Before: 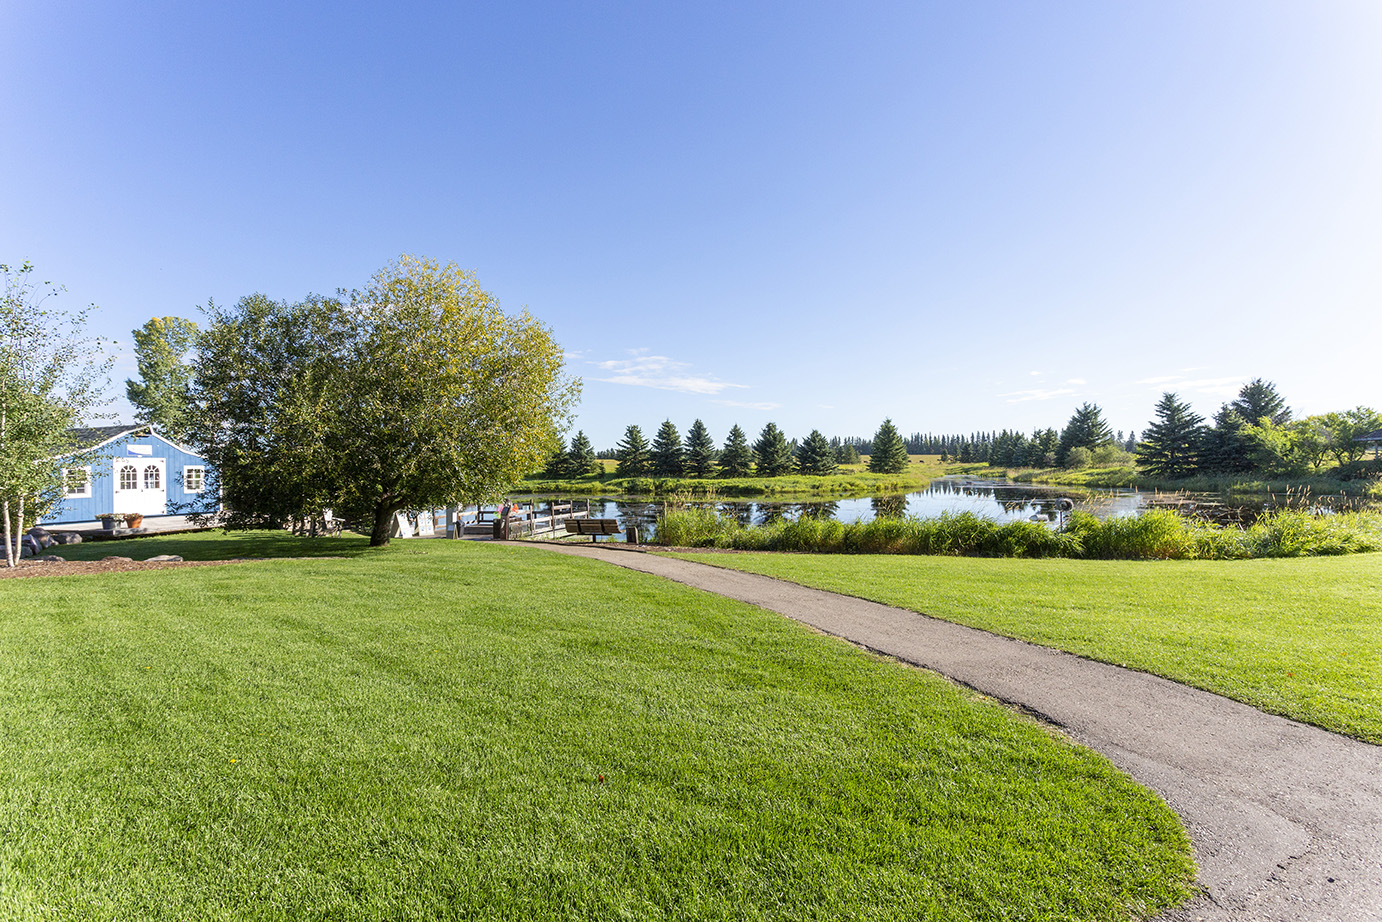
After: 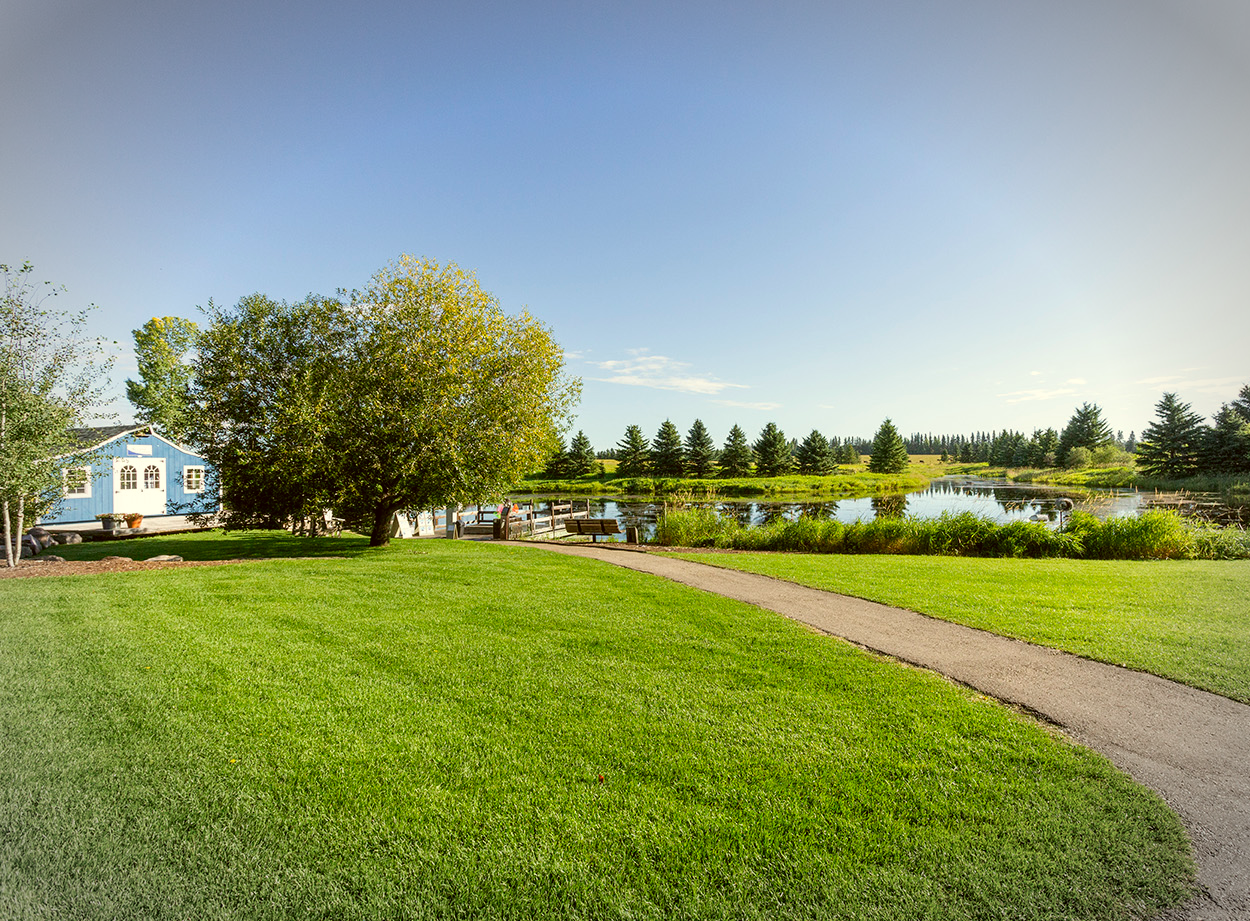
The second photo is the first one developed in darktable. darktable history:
vignetting: automatic ratio true
color correction: highlights a* -1.43, highlights b* 10.12, shadows a* 0.395, shadows b* 19.35
white balance: emerald 1
crop: right 9.509%, bottom 0.031%
